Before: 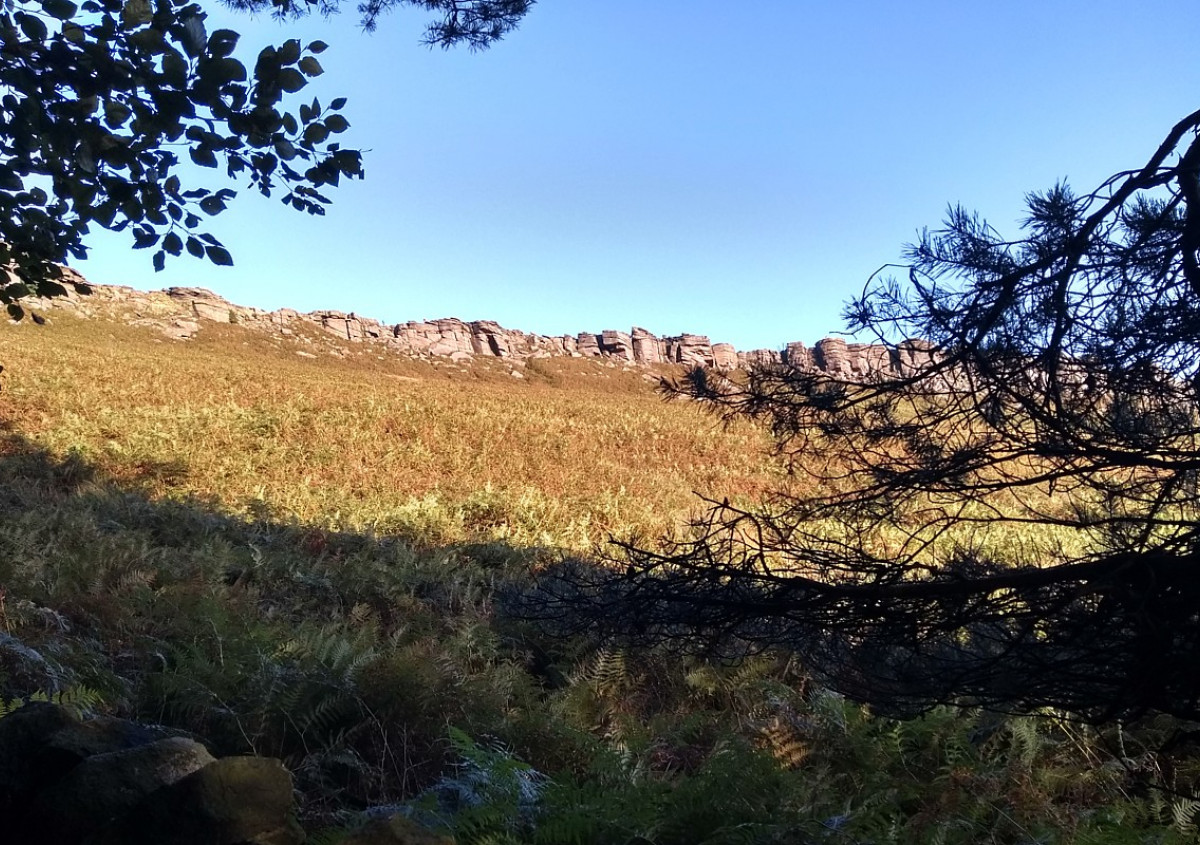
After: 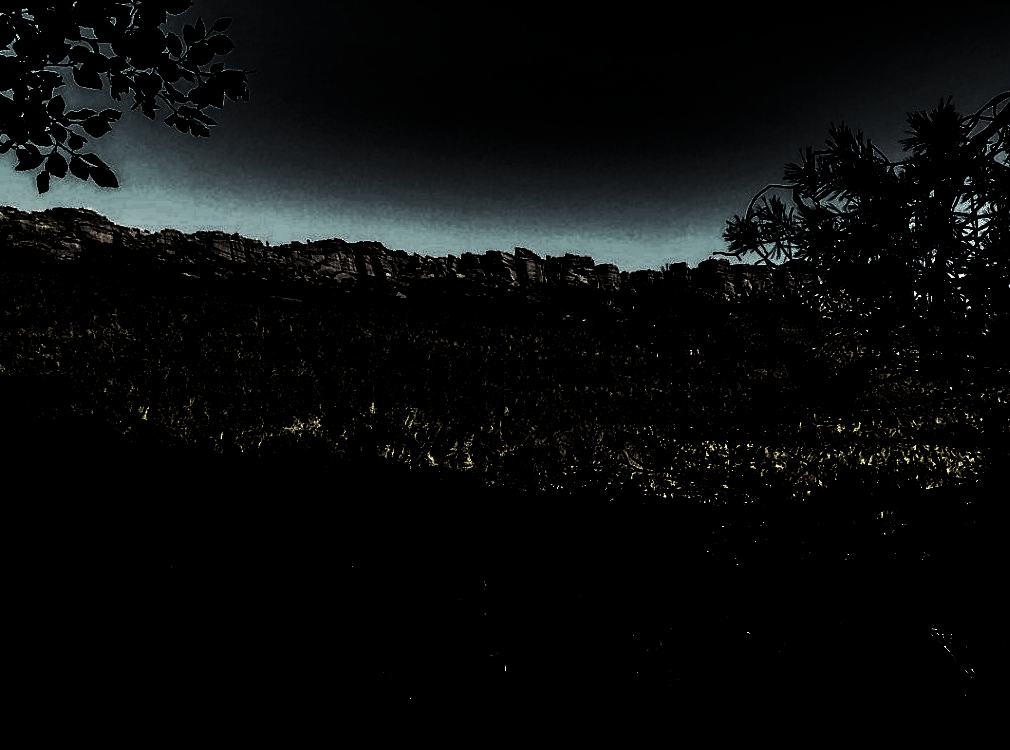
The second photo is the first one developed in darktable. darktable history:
levels: levels [0.721, 0.937, 0.997]
crop and rotate: left 9.67%, top 9.394%, right 6.119%, bottom 1.801%
tone equalizer: -7 EV 0.163 EV, -6 EV 0.64 EV, -5 EV 1.12 EV, -4 EV 1.32 EV, -3 EV 1.16 EV, -2 EV 0.6 EV, -1 EV 0.151 EV
